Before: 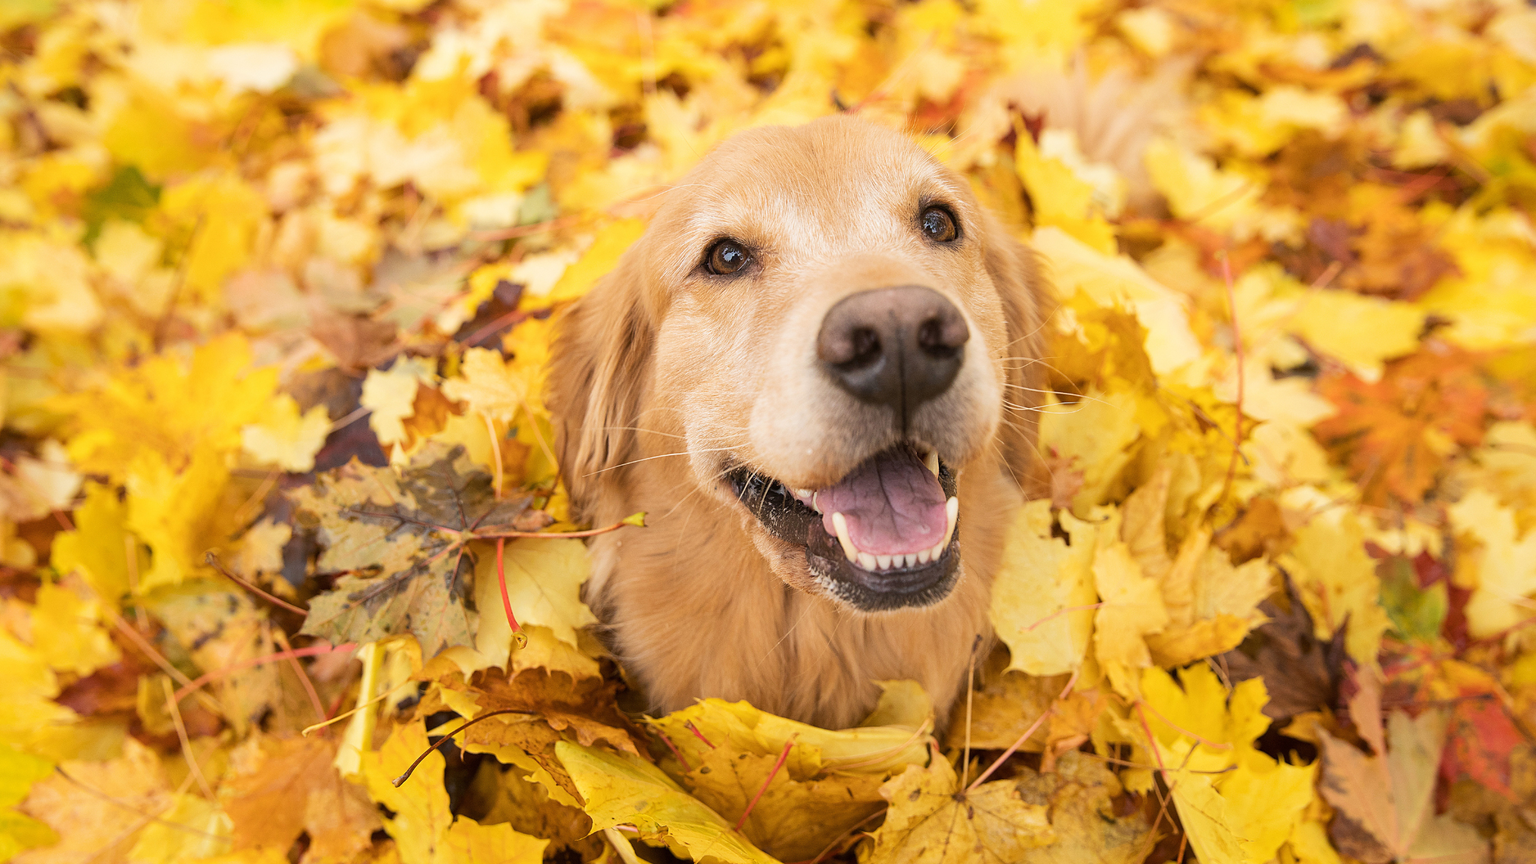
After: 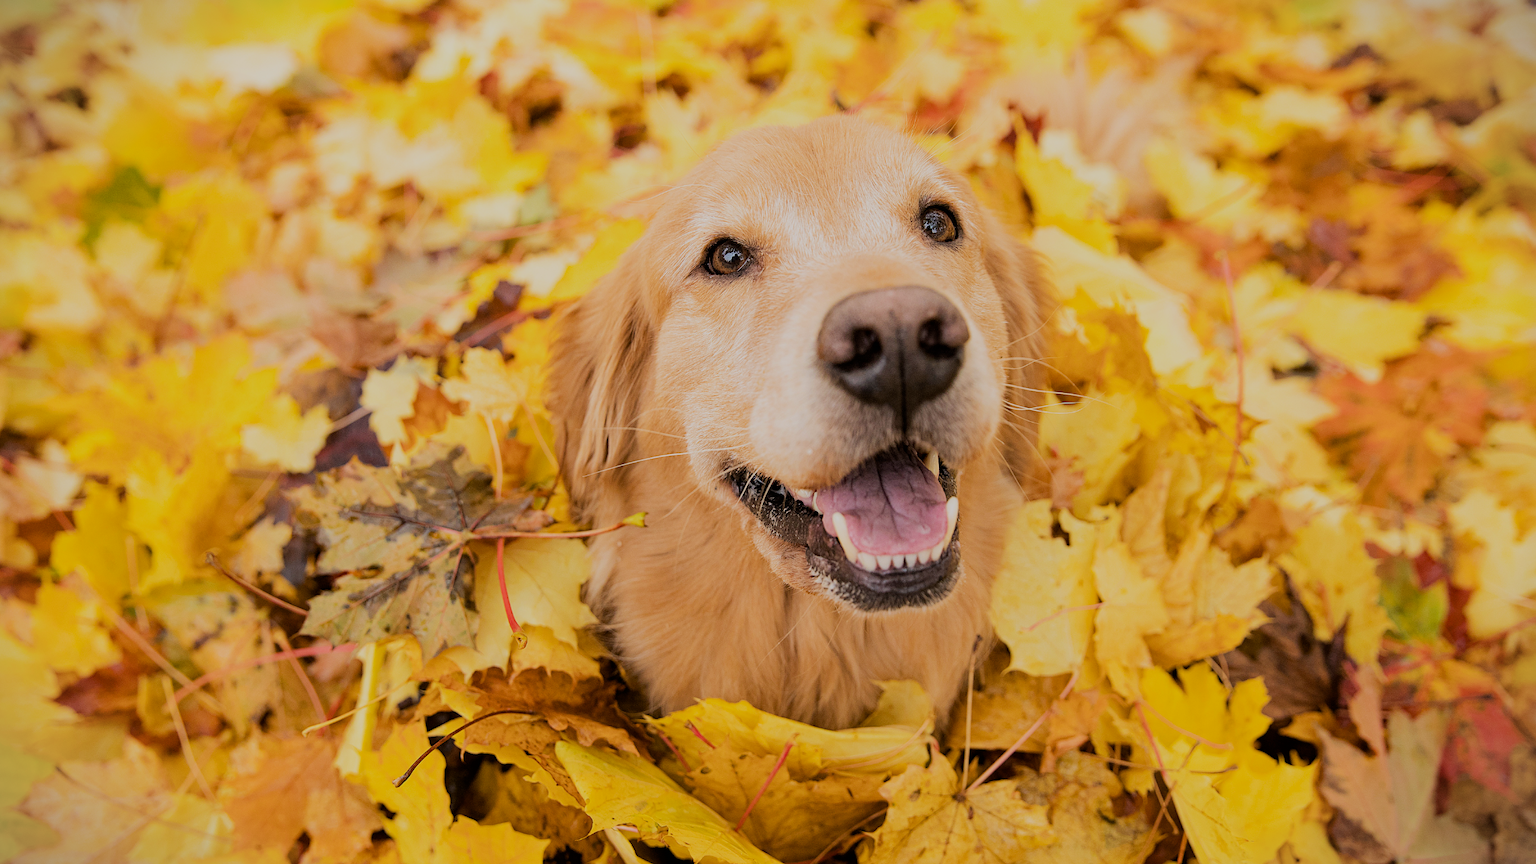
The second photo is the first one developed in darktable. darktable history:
exposure: black level correction 0.001, compensate highlight preservation false
vignetting: fall-off start 99.38%, width/height ratio 1.324
haze removal: adaptive false
filmic rgb: black relative exposure -6.97 EV, white relative exposure 5.64 EV, hardness 2.85, enable highlight reconstruction true
